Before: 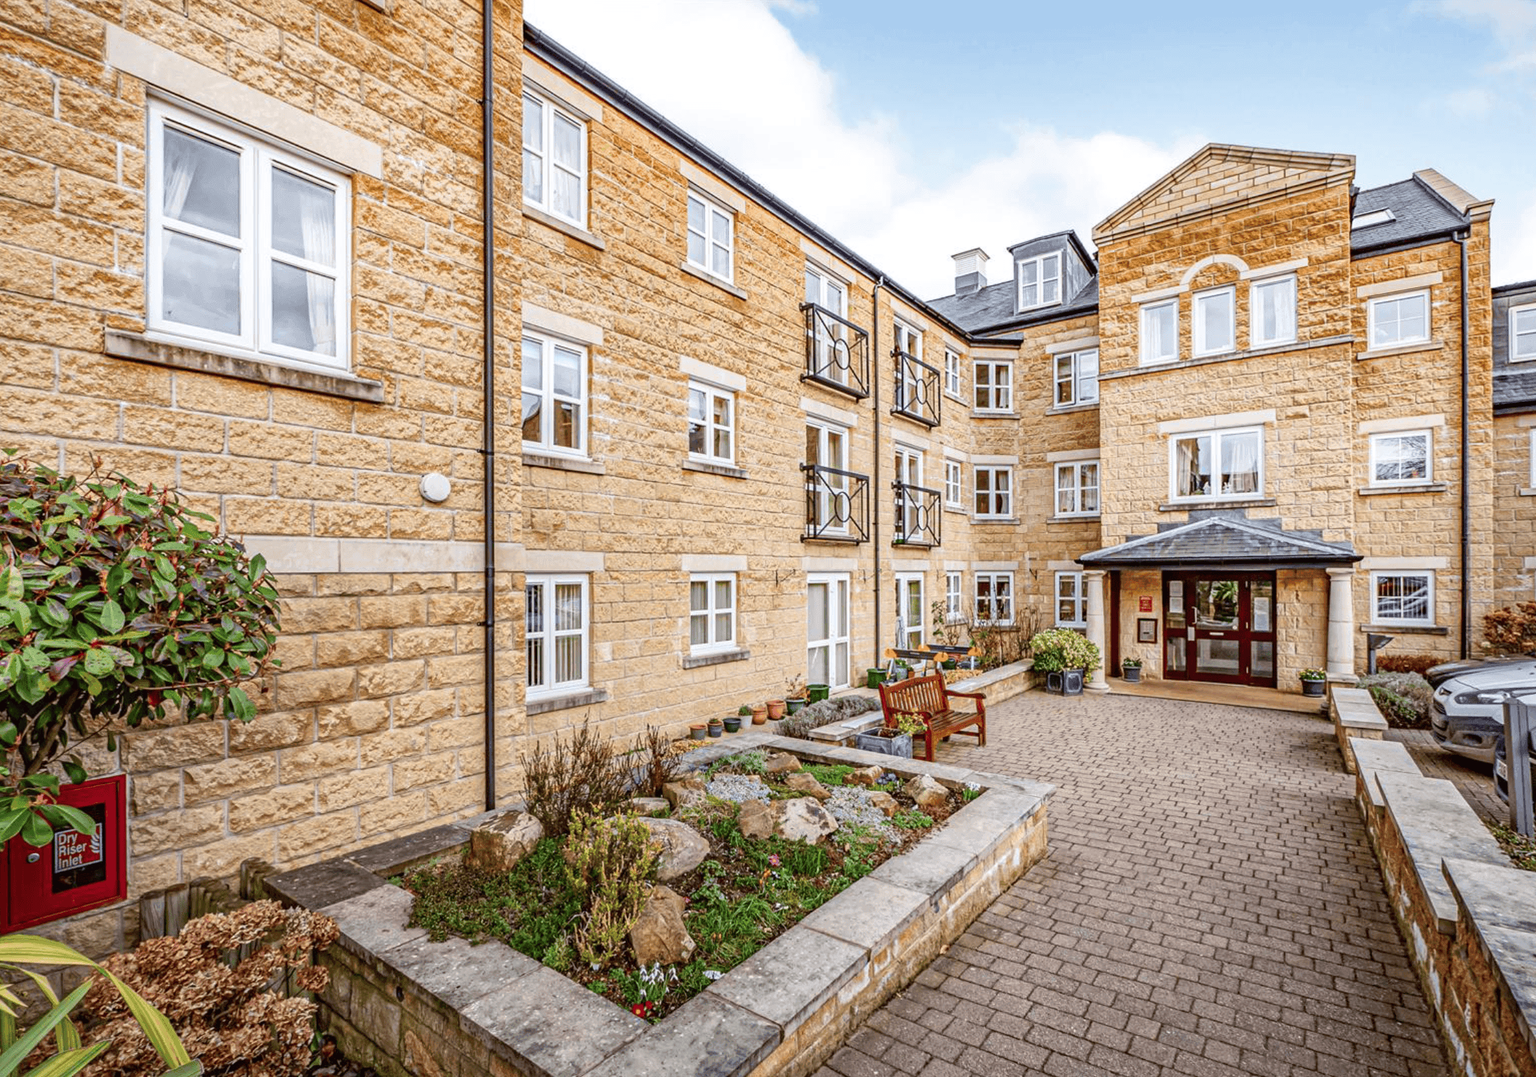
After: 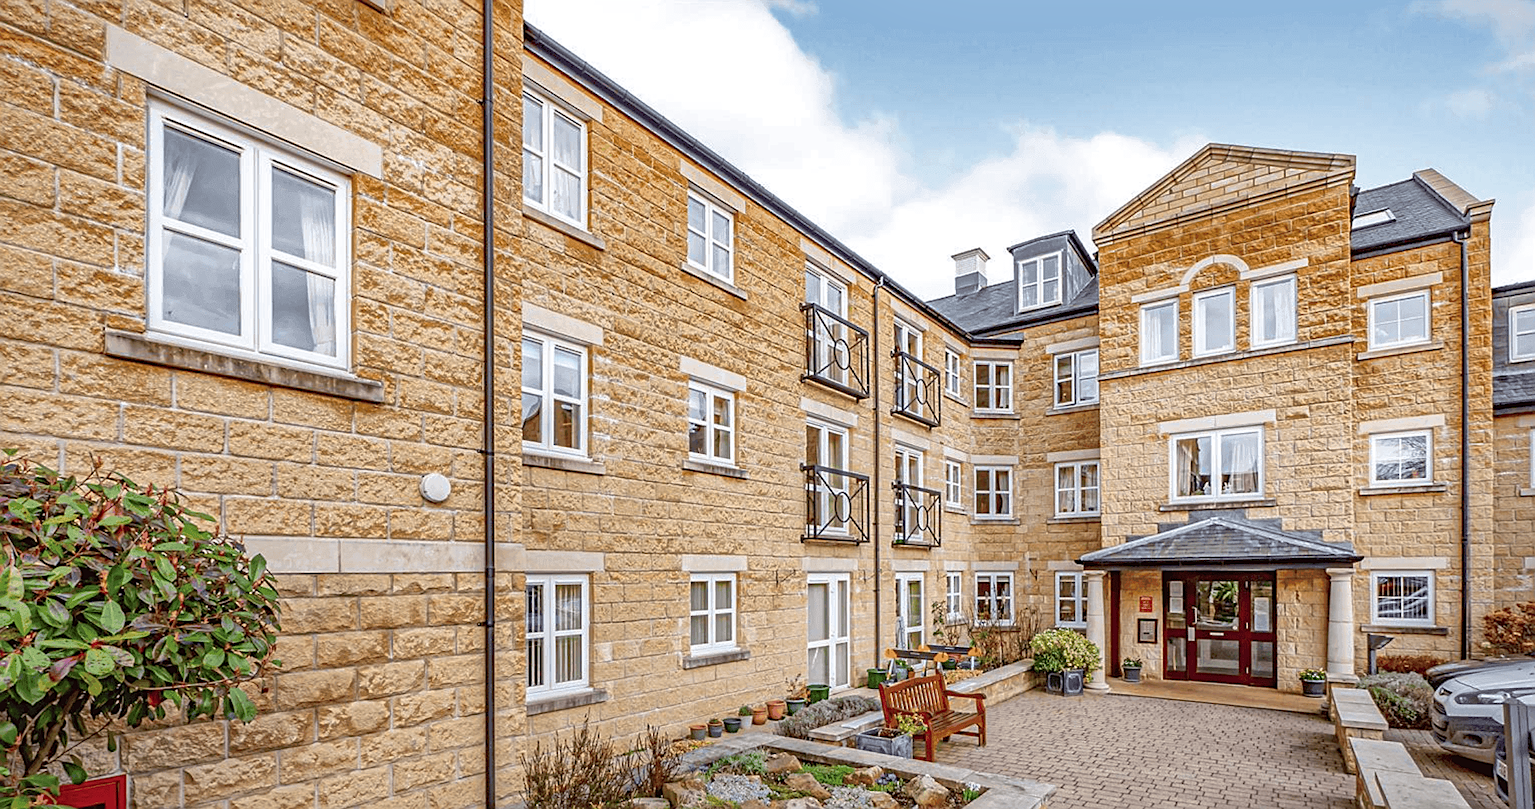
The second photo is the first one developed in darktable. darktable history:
crop: bottom 24.766%
sharpen: on, module defaults
shadows and highlights: on, module defaults
